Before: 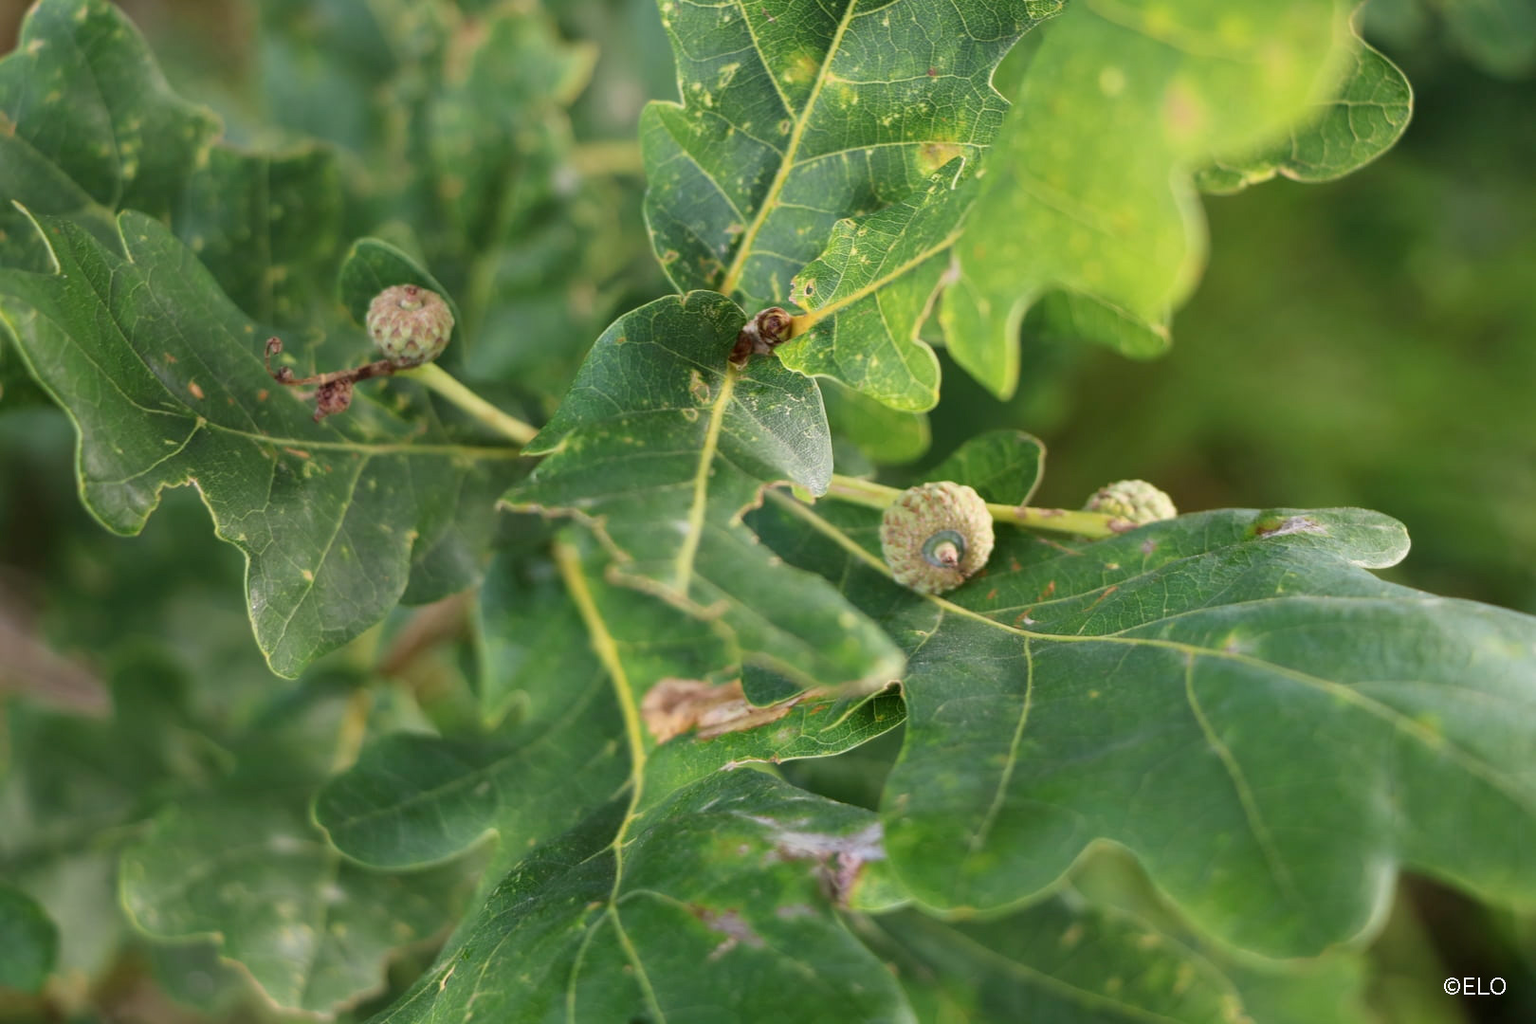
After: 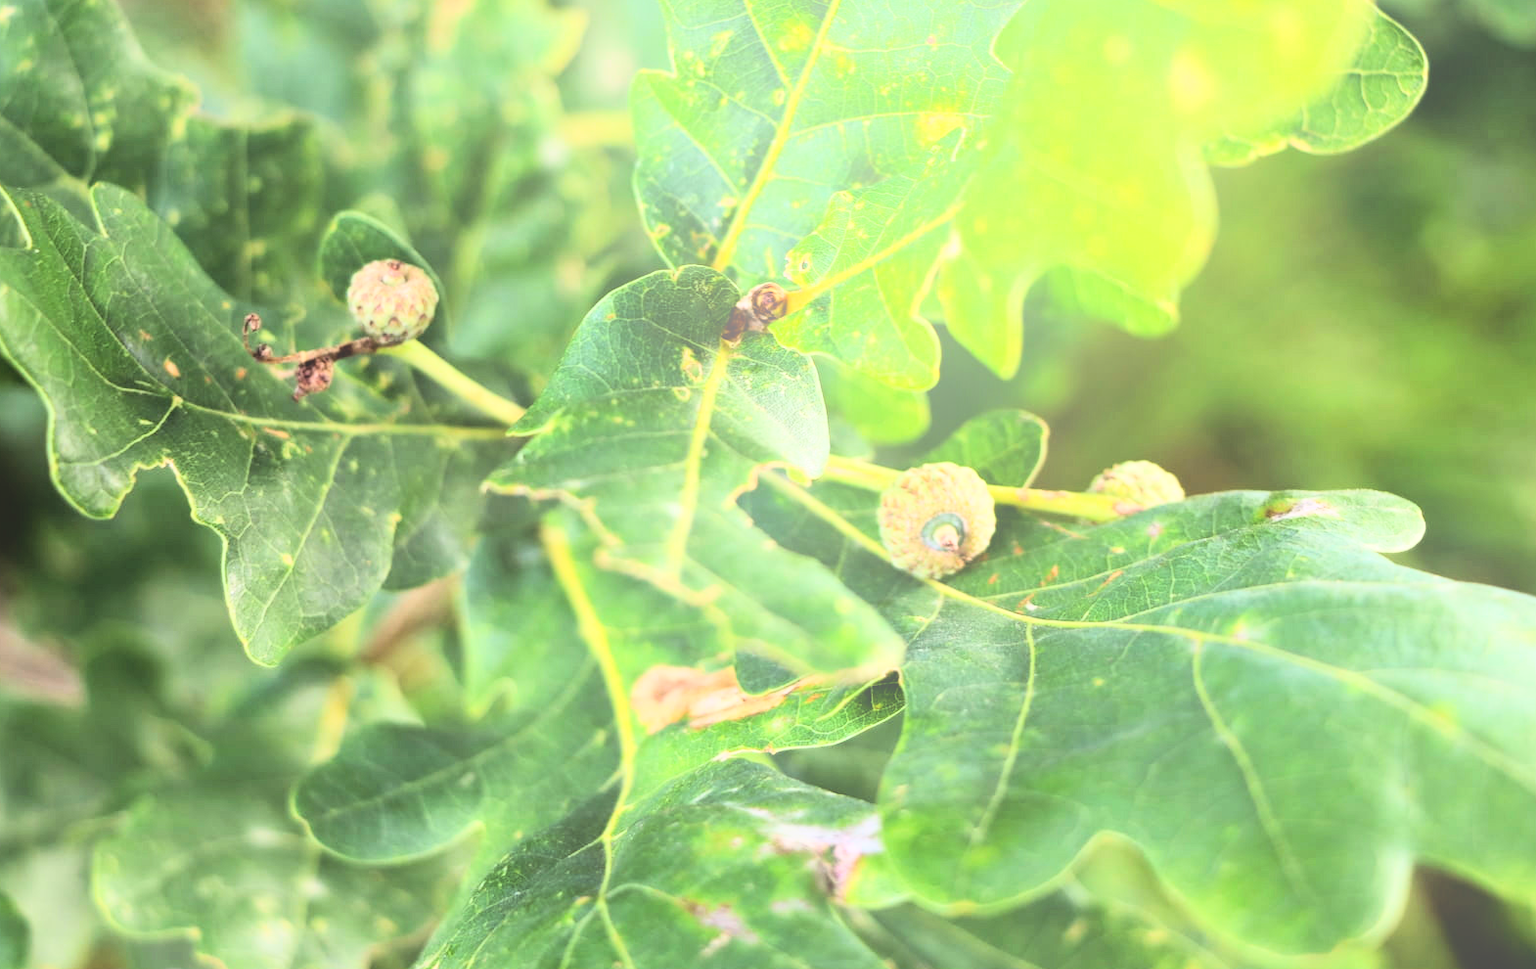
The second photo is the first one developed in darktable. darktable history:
bloom: size 40%
rgb curve: curves: ch0 [(0, 0) (0.21, 0.15) (0.24, 0.21) (0.5, 0.75) (0.75, 0.96) (0.89, 0.99) (1, 1)]; ch1 [(0, 0.02) (0.21, 0.13) (0.25, 0.2) (0.5, 0.67) (0.75, 0.9) (0.89, 0.97) (1, 1)]; ch2 [(0, 0.02) (0.21, 0.13) (0.25, 0.2) (0.5, 0.67) (0.75, 0.9) (0.89, 0.97) (1, 1)], compensate middle gray true
crop: left 1.964%, top 3.251%, right 1.122%, bottom 4.933%
